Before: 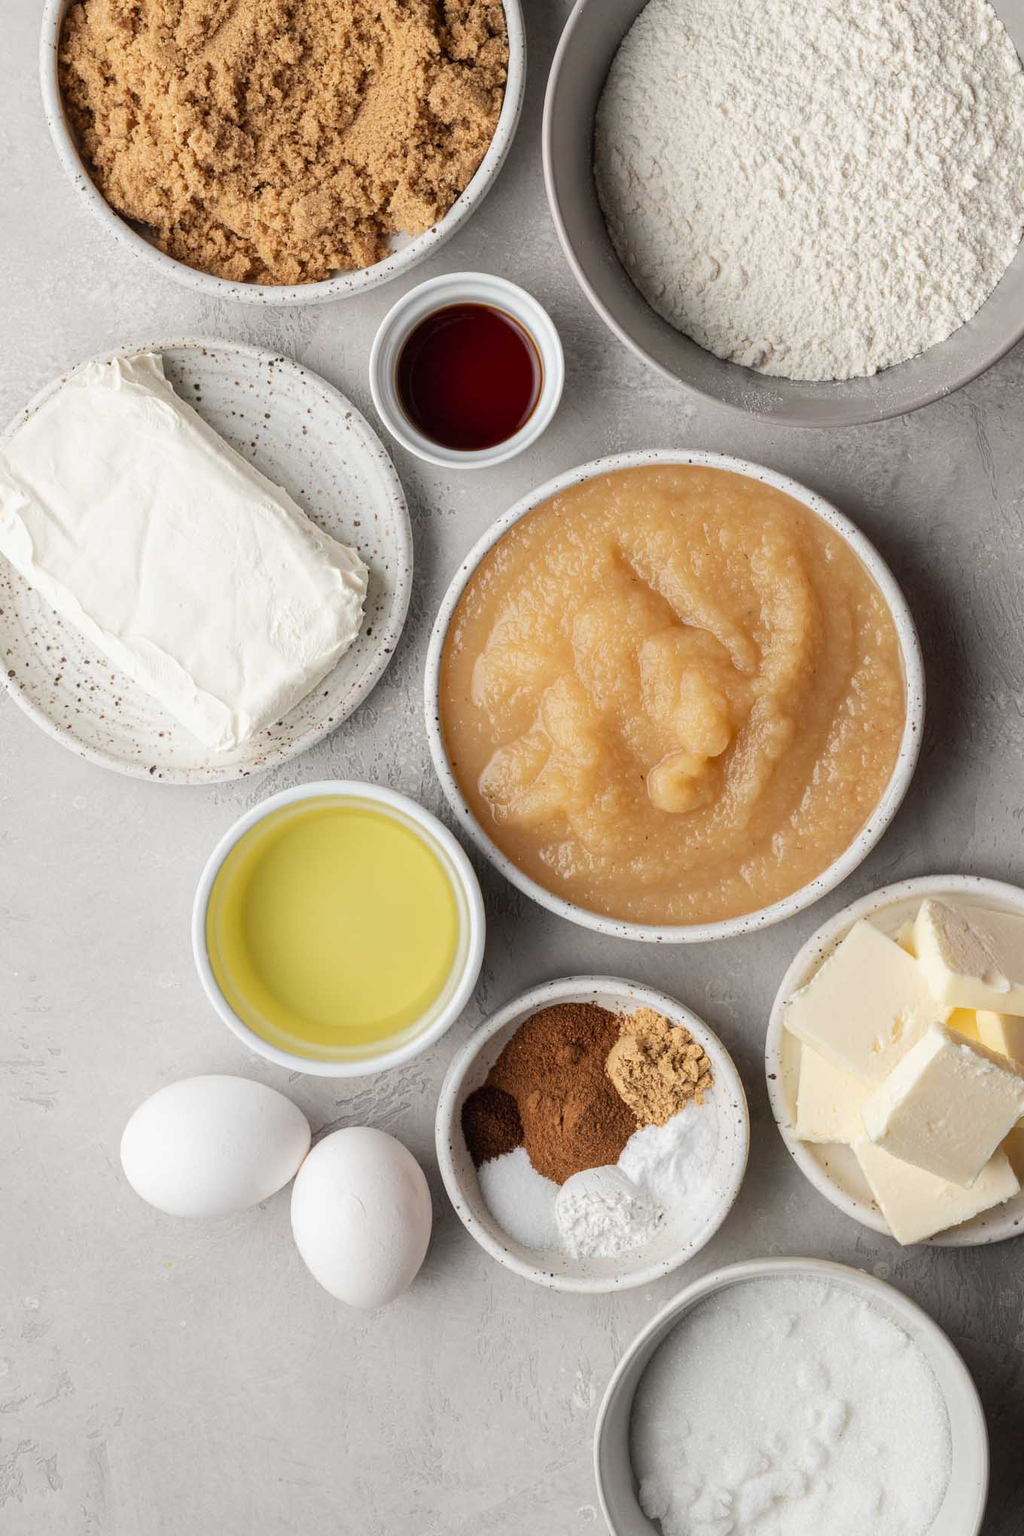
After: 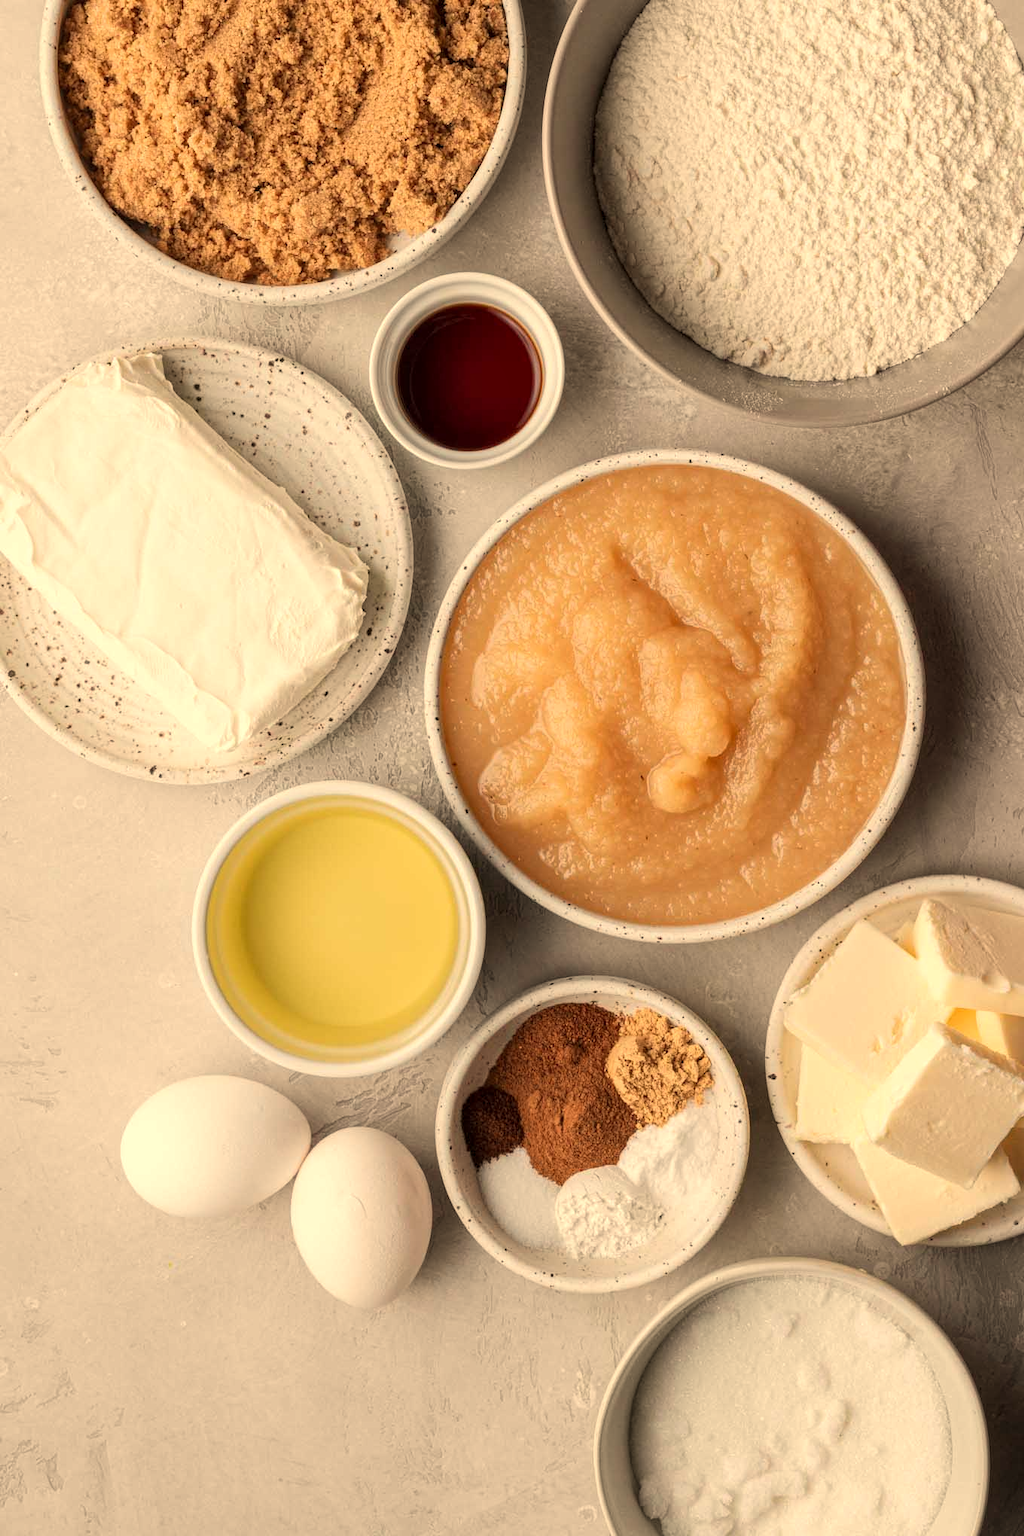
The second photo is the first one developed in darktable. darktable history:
local contrast: highlights 100%, shadows 100%, detail 120%, midtone range 0.2
white balance: red 1.138, green 0.996, blue 0.812
